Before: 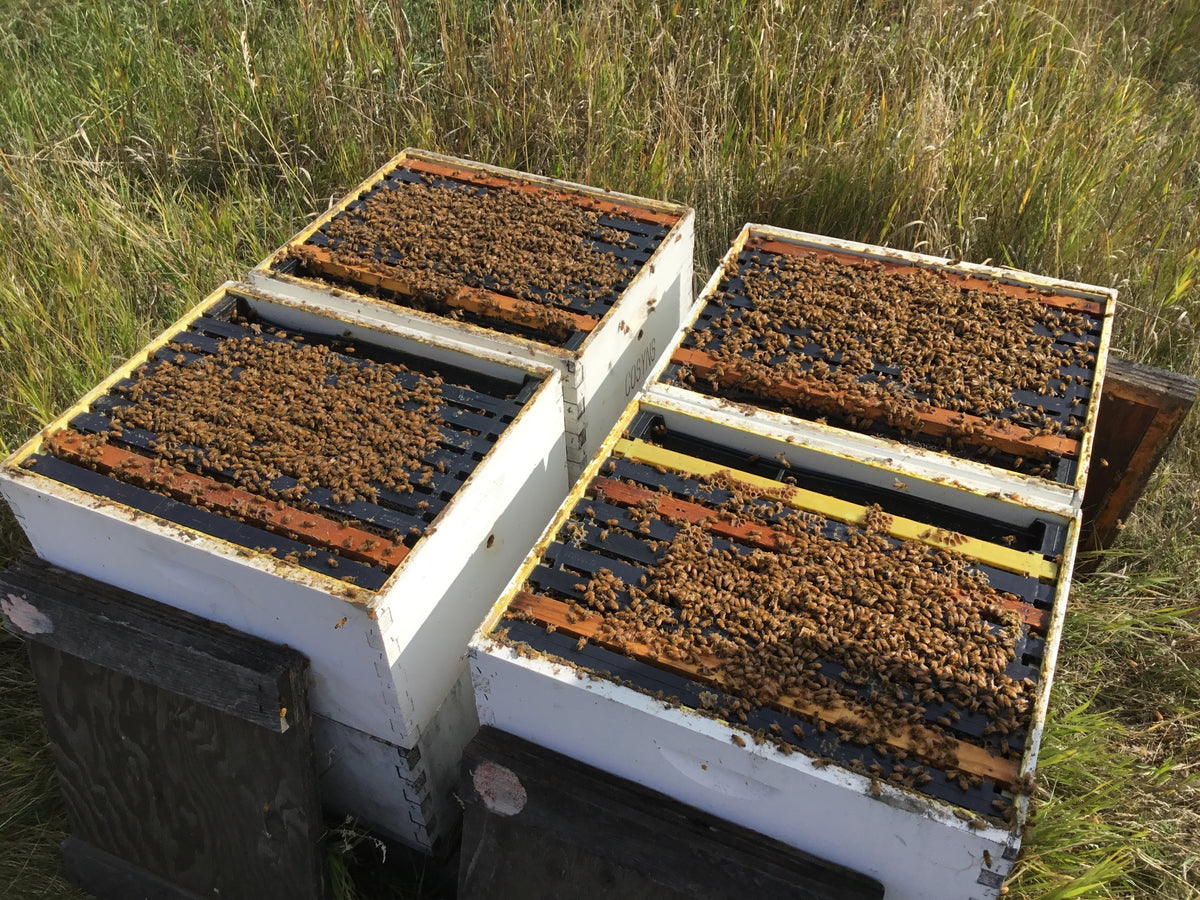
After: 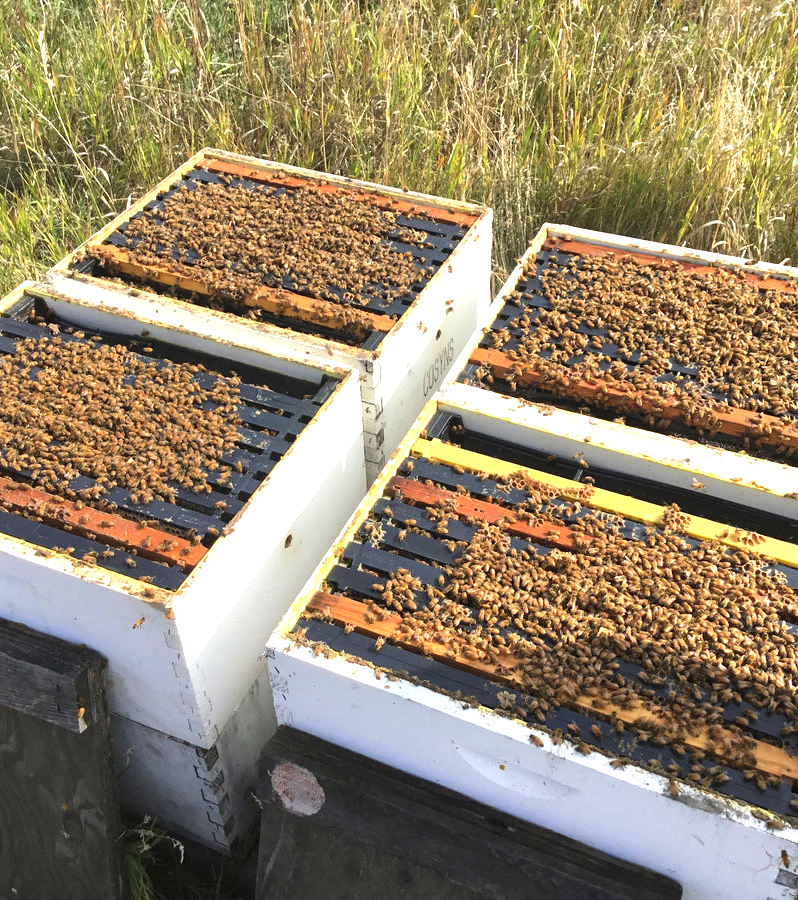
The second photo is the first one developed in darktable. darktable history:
exposure: black level correction 0, exposure 1.2 EV, compensate exposure bias true, compensate highlight preservation false
crop: left 16.899%, right 16.556%
